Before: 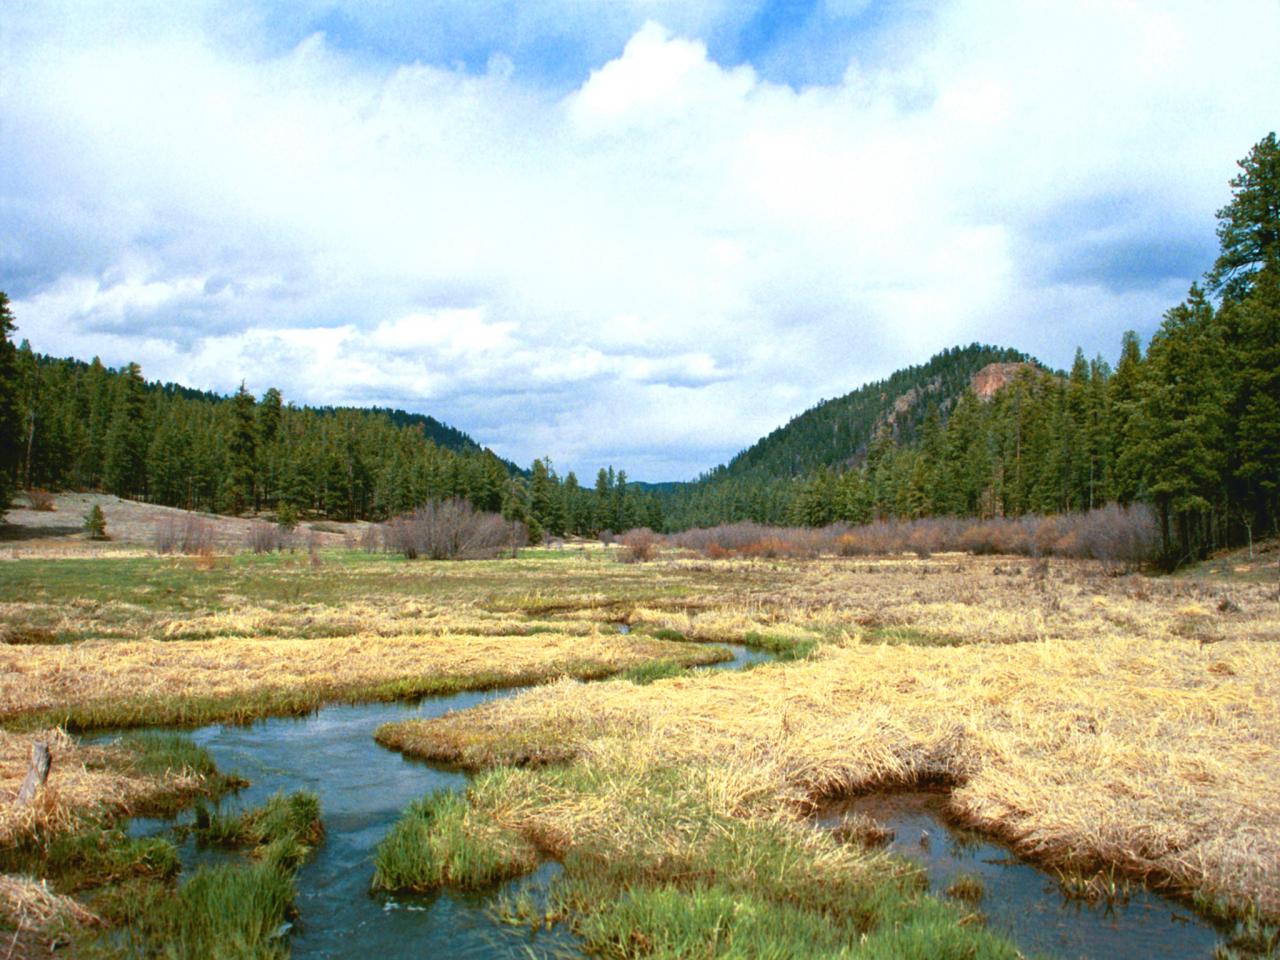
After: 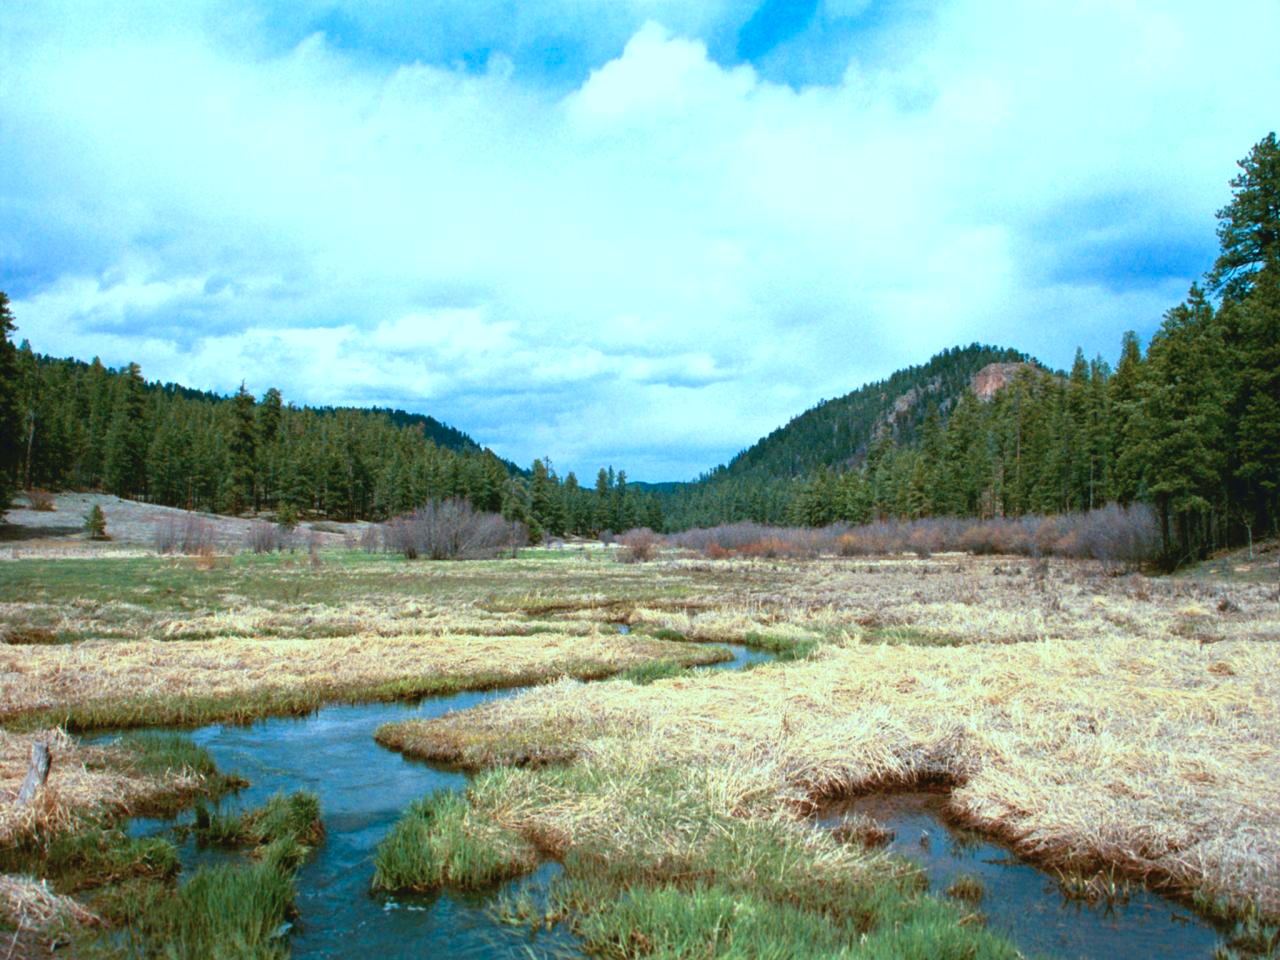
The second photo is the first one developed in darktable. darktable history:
color correction: highlights a* -9.25, highlights b* -22.41
